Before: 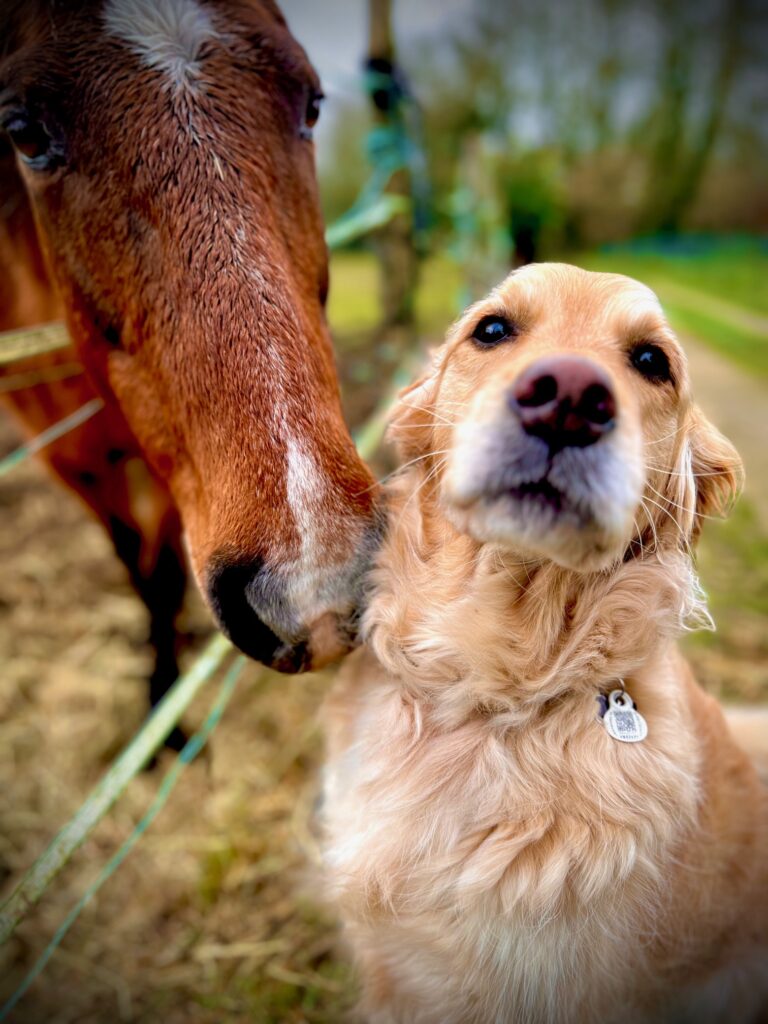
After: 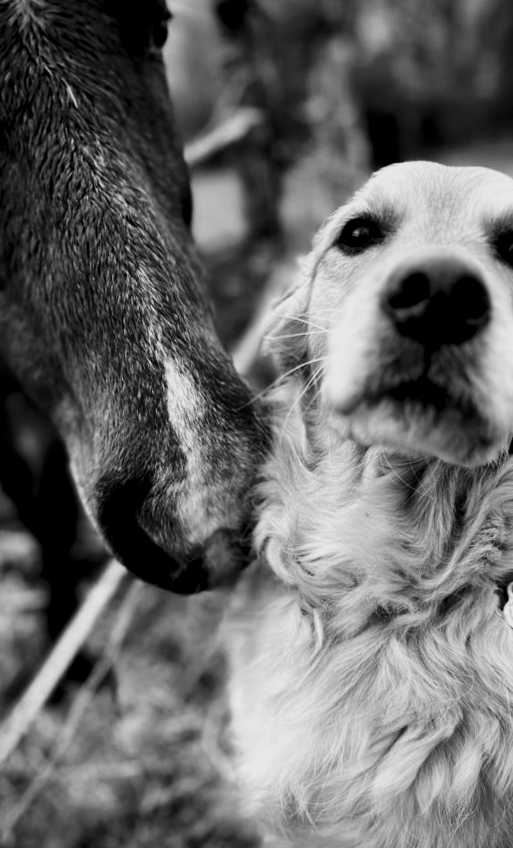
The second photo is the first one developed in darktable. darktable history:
contrast brightness saturation: contrast 0.19, brightness -0.11, saturation 0.21
crop: left 15.419%, right 17.914%
tone curve: curves: ch0 [(0, 0) (0.131, 0.116) (0.316, 0.345) (0.501, 0.584) (0.629, 0.732) (0.812, 0.888) (1, 0.974)]; ch1 [(0, 0) (0.366, 0.367) (0.475, 0.462) (0.494, 0.496) (0.504, 0.499) (0.553, 0.584) (1, 1)]; ch2 [(0, 0) (0.333, 0.346) (0.375, 0.375) (0.424, 0.43) (0.476, 0.492) (0.502, 0.502) (0.533, 0.556) (0.566, 0.599) (0.614, 0.653) (1, 1)], color space Lab, independent channels, preserve colors none
exposure: black level correction 0.011, exposure -0.478 EV, compensate highlight preservation false
rotate and perspective: rotation -5°, crop left 0.05, crop right 0.952, crop top 0.11, crop bottom 0.89
monochrome: a 16.01, b -2.65, highlights 0.52
